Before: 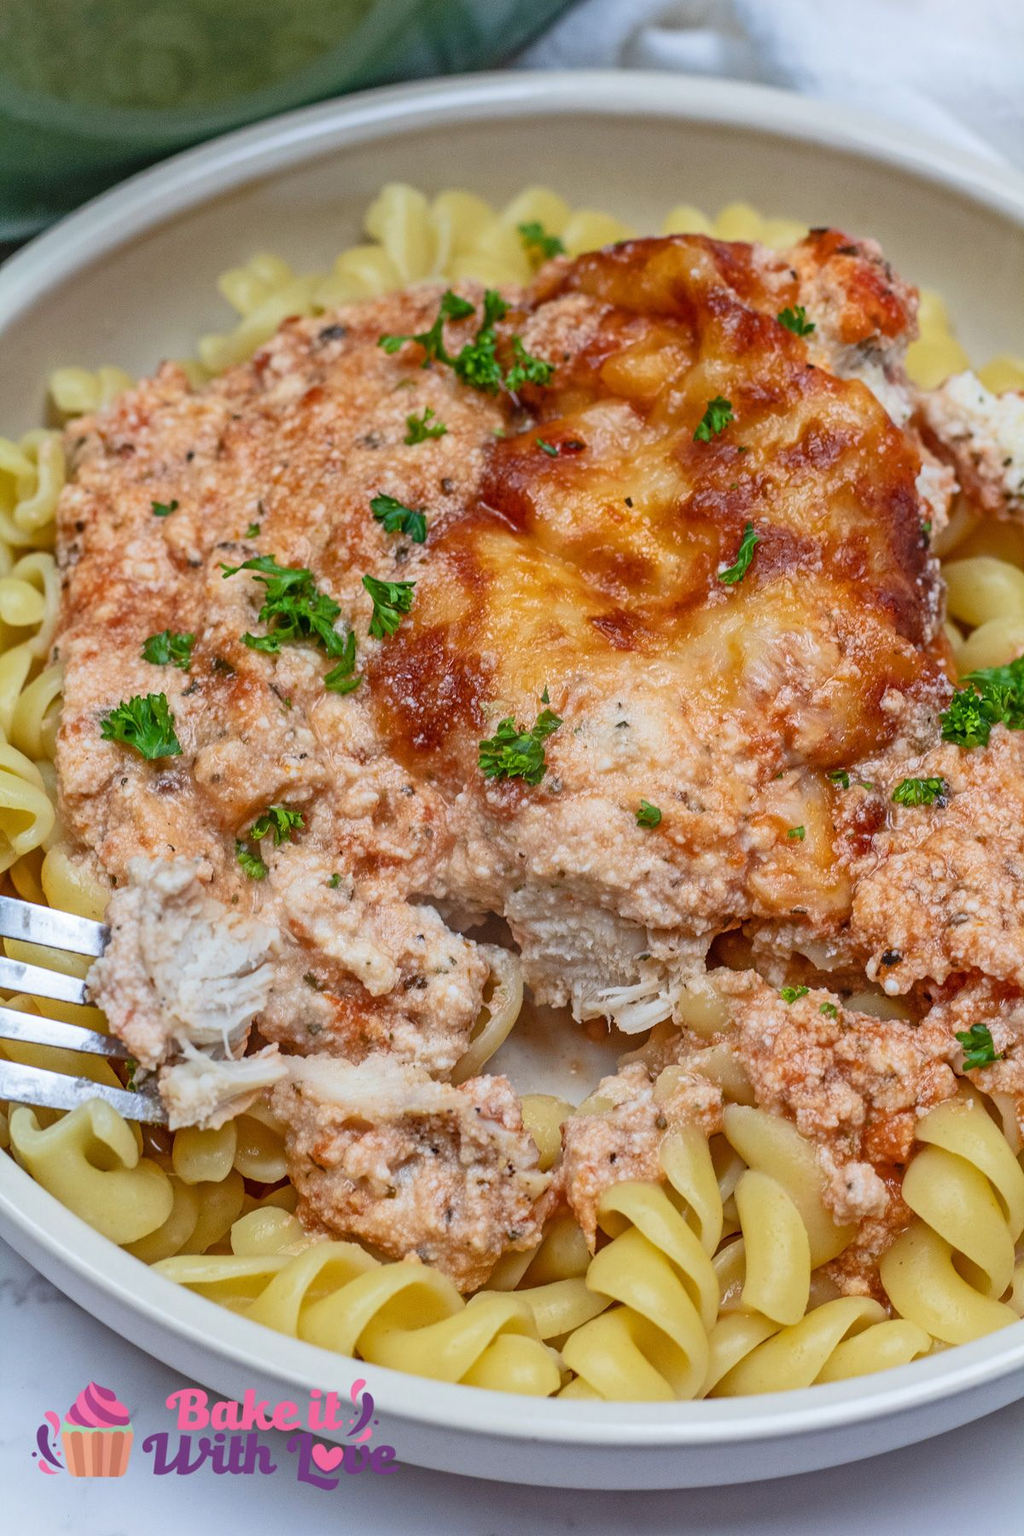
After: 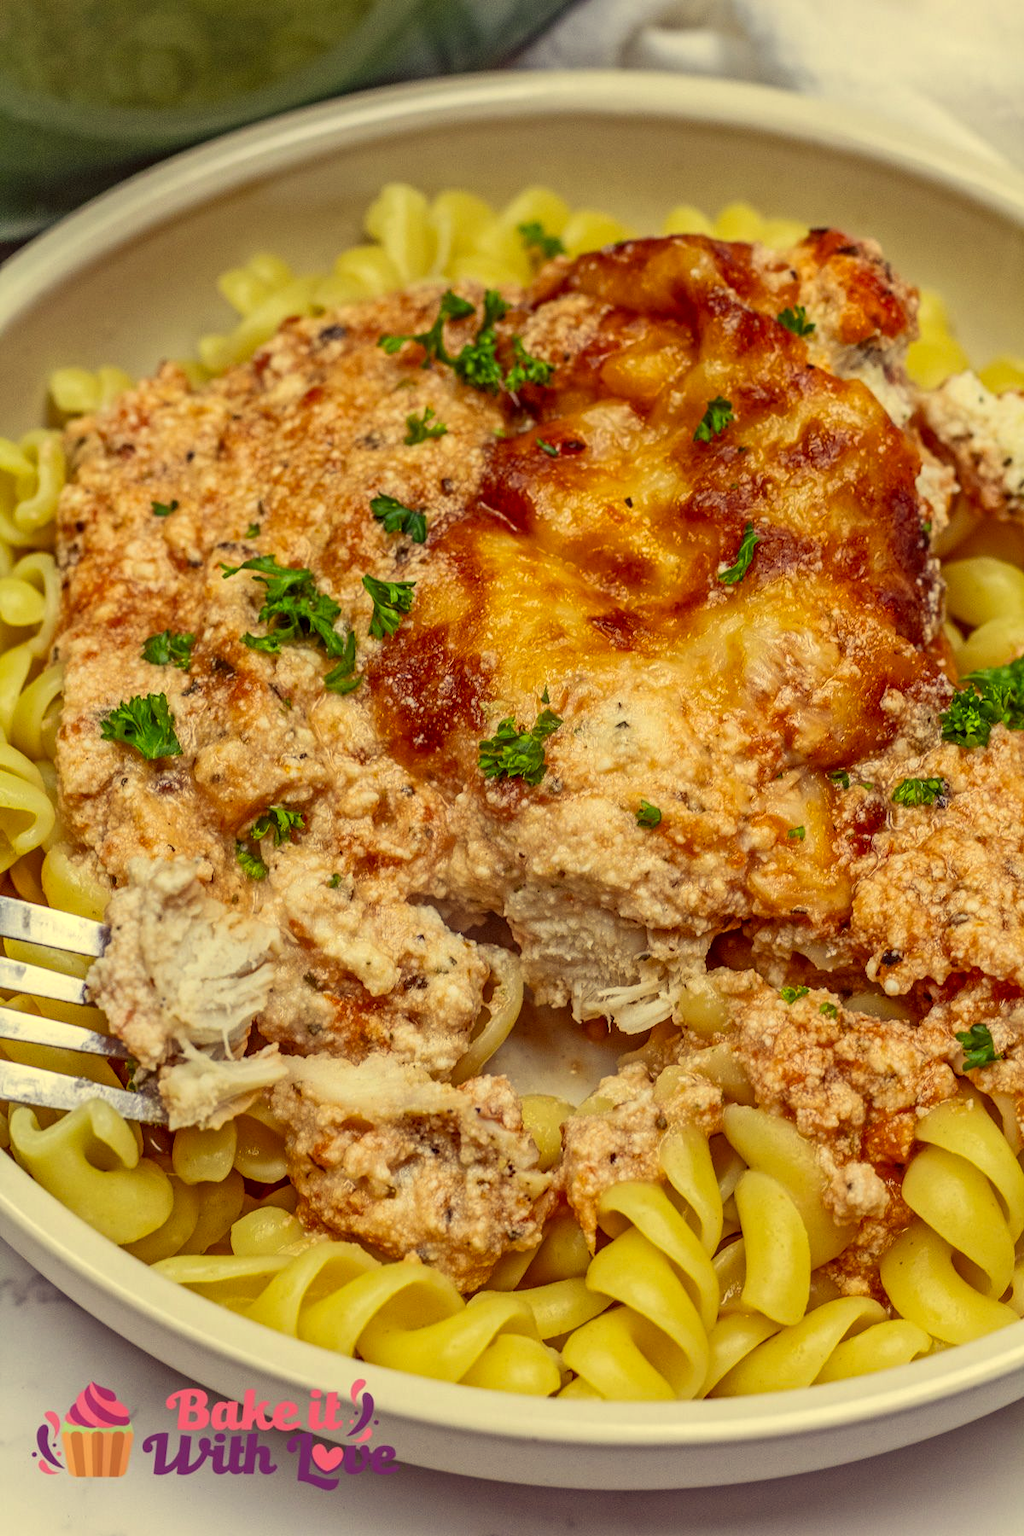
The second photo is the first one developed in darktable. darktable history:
color correction: highlights a* -0.482, highlights b* 40, shadows a* 9.8, shadows b* -0.161
local contrast: on, module defaults
exposure: exposure -0.064 EV, compensate highlight preservation false
